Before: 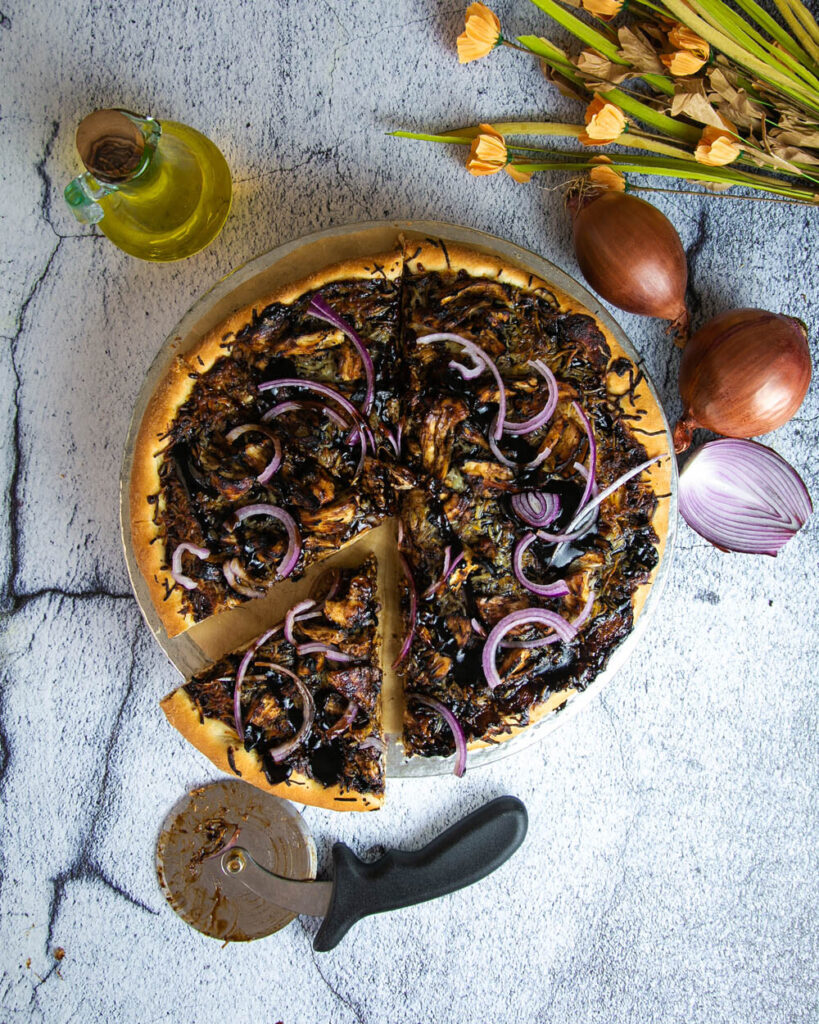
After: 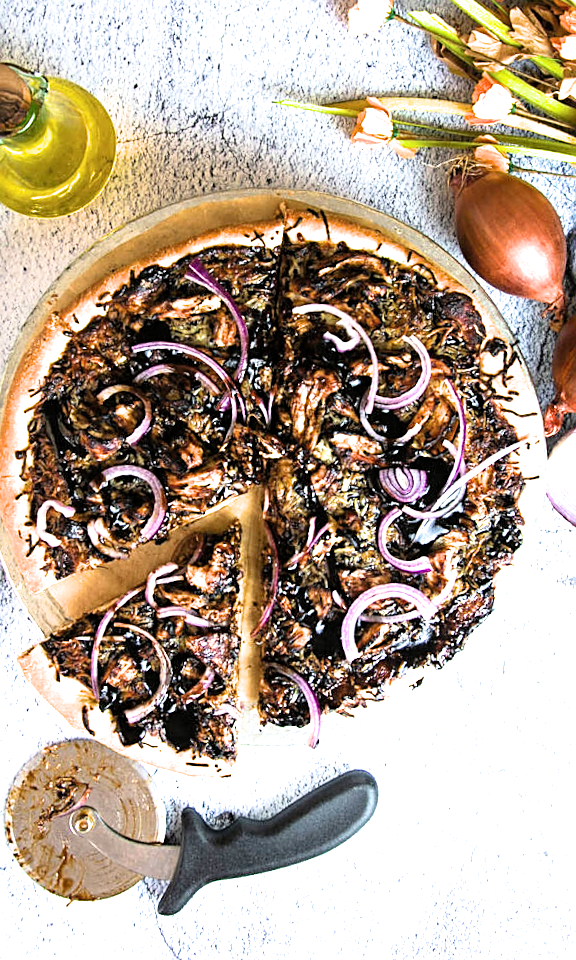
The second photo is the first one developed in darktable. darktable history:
sharpen: on, module defaults
exposure: black level correction 0, exposure 1.632 EV, compensate exposure bias true, compensate highlight preservation false
filmic rgb: black relative exposure -12.04 EV, white relative exposure 2.81 EV, threshold 2.98 EV, target black luminance 0%, hardness 8.05, latitude 70.03%, contrast 1.139, highlights saturation mix 11.03%, shadows ↔ highlights balance -0.391%, enable highlight reconstruction true
crop and rotate: angle -3.02°, left 14.093%, top 0.027%, right 10.997%, bottom 0.09%
